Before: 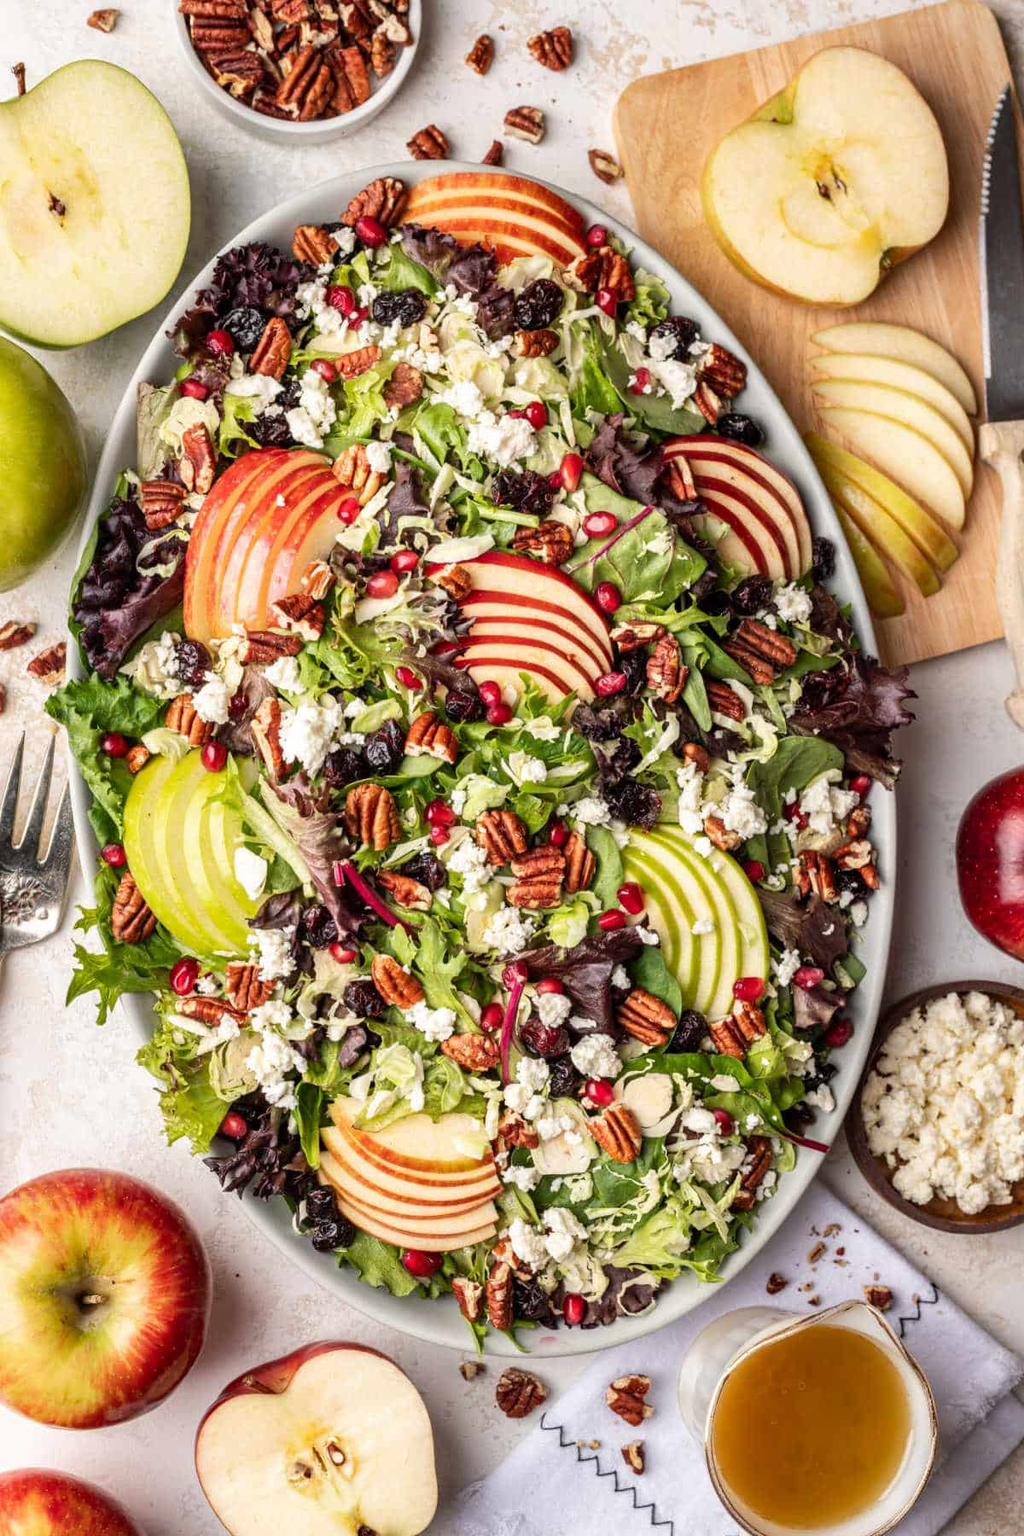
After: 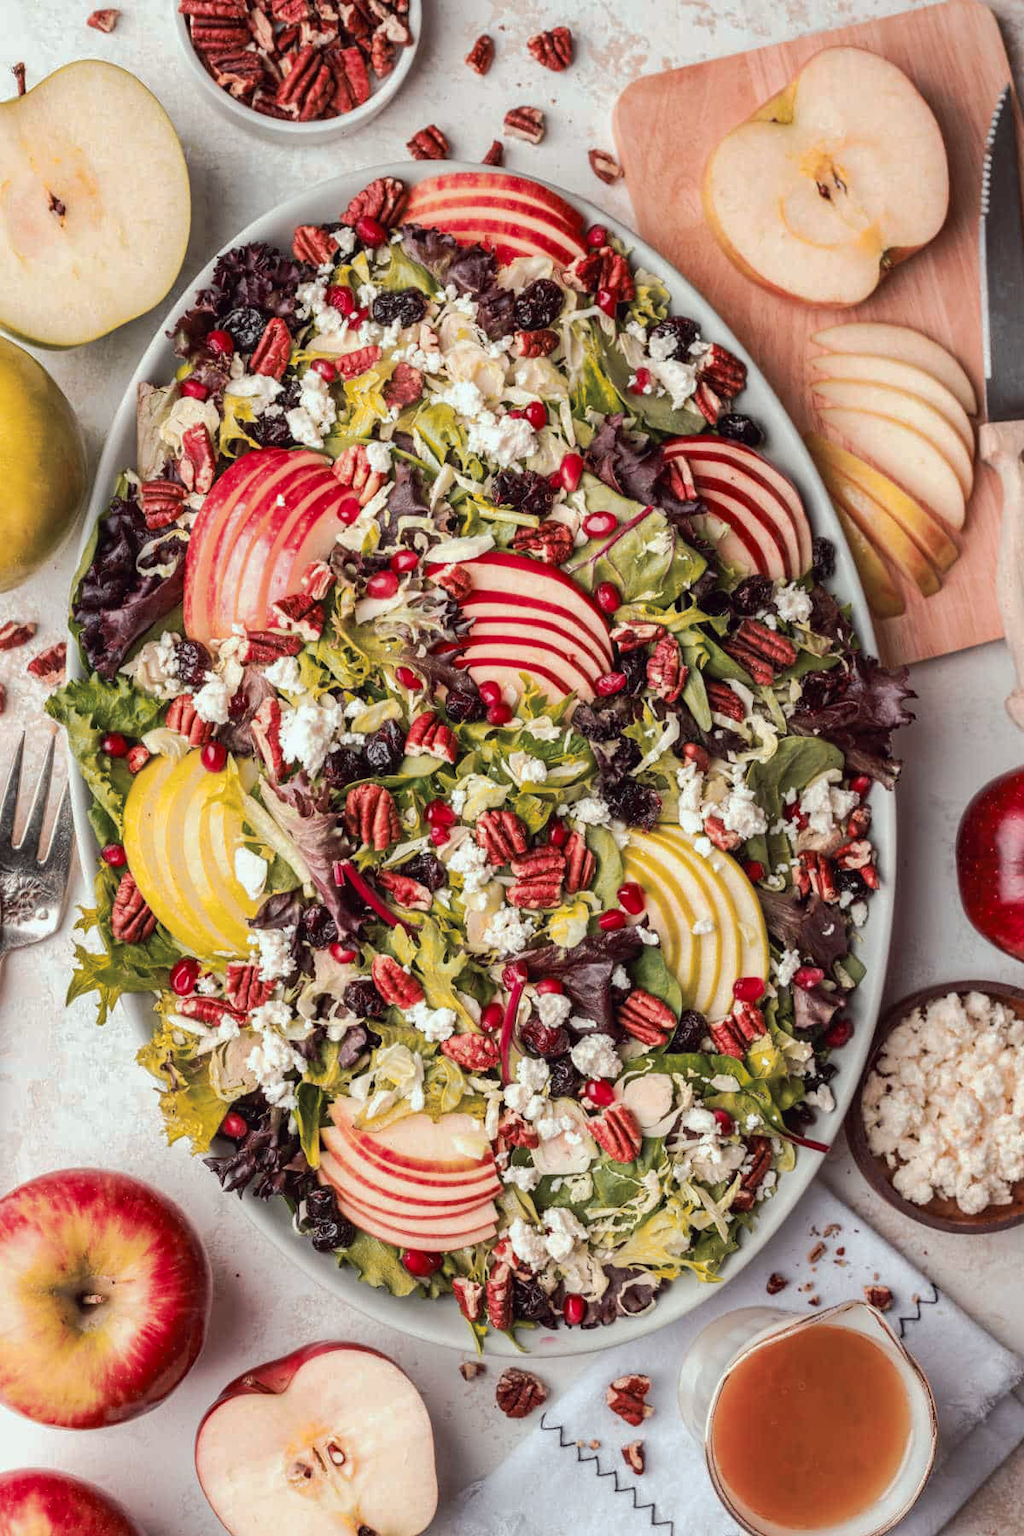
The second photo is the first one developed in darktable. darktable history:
tone curve: curves: ch0 [(0, 0) (0.003, 0.027) (0.011, 0.03) (0.025, 0.04) (0.044, 0.063) (0.069, 0.093) (0.1, 0.125) (0.136, 0.153) (0.177, 0.191) (0.224, 0.232) (0.277, 0.279) (0.335, 0.333) (0.399, 0.39) (0.468, 0.457) (0.543, 0.535) (0.623, 0.611) (0.709, 0.683) (0.801, 0.758) (0.898, 0.853) (1, 1)], preserve colors none
color look up table: target L [95.31, 94.37, 96.12, 92.56, 93.38, 91.69, 86.13, 83.46, 74.87, 75.08, 71.48, 67.97, 67.19, 60.63, 51.15, 10.96, 201.03, 89.2, 83.57, 73.16, 71.61, 62.44, 57.94, 53.06, 45.61, 49.26, 45.92, 32.11, 10.22, 75.93, 68.17, 64.83, 46.93, 40.94, 48.23, 52.36, 50.31, 29.21, 29.02, 26.54, 26.3, 15.14, 6.209, 91.94, 77.15, 68.69, 55.99, 46.69, 35.18], target a [-2.697, -21.77, -6.302, 1.445, -11.38, -30.94, -57.31, -69.74, -50.3, -52.78, 12.9, -5.315, -14.58, -14.36, -35.48, -12.11, 0, 9.793, 20.73, 36.86, 25.75, 58.32, 68.73, 72.28, 73.14, 37.8, 17.32, 55.39, 32.53, -6.464, 49.91, 56.89, 75.05, 68.36, 23.27, -1.334, 11.03, 56.83, 55.73, 25.87, 6.573, 1.161, 29.07, -47.78, -36.91, -6.118, -15.2, -29.03, -5.705], target b [37.91, 8.595, 93.7, 81.99, 92.33, 88.31, 40, 71.94, 2.916, 70.6, 70.89, 39.47, 13.51, 60.24, 26.8, 12.22, -0.001, 4.424, 42.57, 54, 20.53, 17.39, 37.63, 15.92, 36.82, 7.782, 32.96, 45.67, 17.12, -24.35, 0.719, -12.04, 20.43, -4.005, -13.5, -42.1, -47.84, -8.95, 22.35, -3.919, -43.43, -26.08, -50.68, -7.135, -19.56, -9.005, -38.08, -8.569, -2.068], num patches 49
